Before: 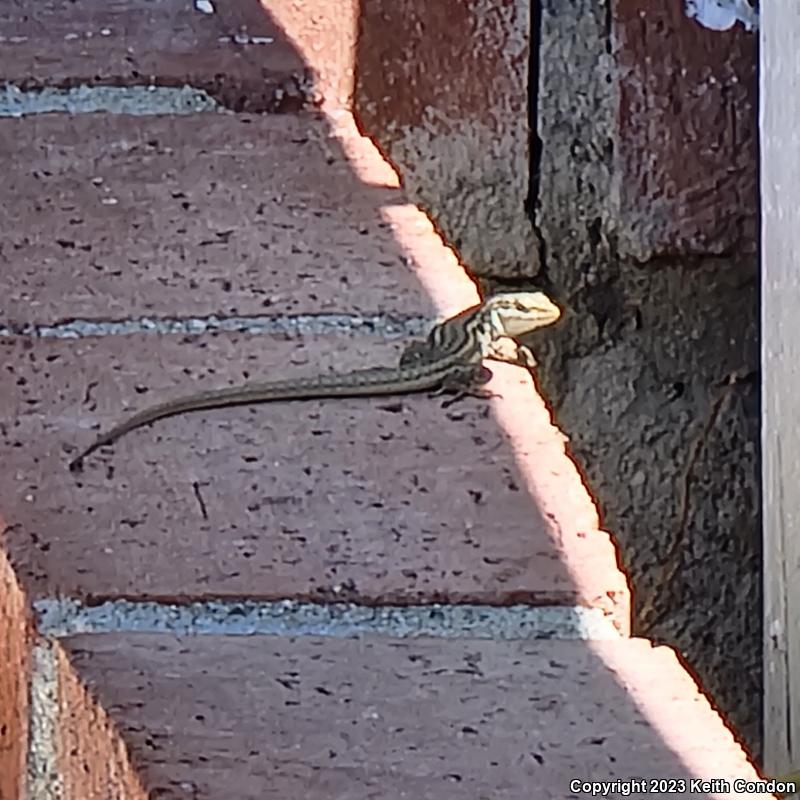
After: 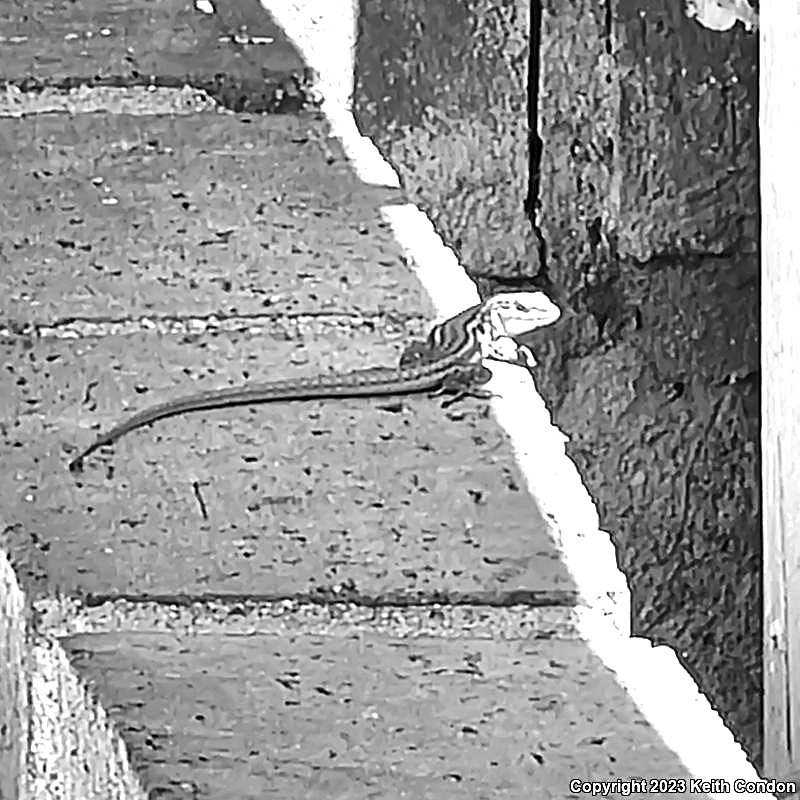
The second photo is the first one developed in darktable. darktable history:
exposure: black level correction 0, exposure 1.2 EV, compensate highlight preservation false
sharpen: on, module defaults
monochrome: a -4.13, b 5.16, size 1
